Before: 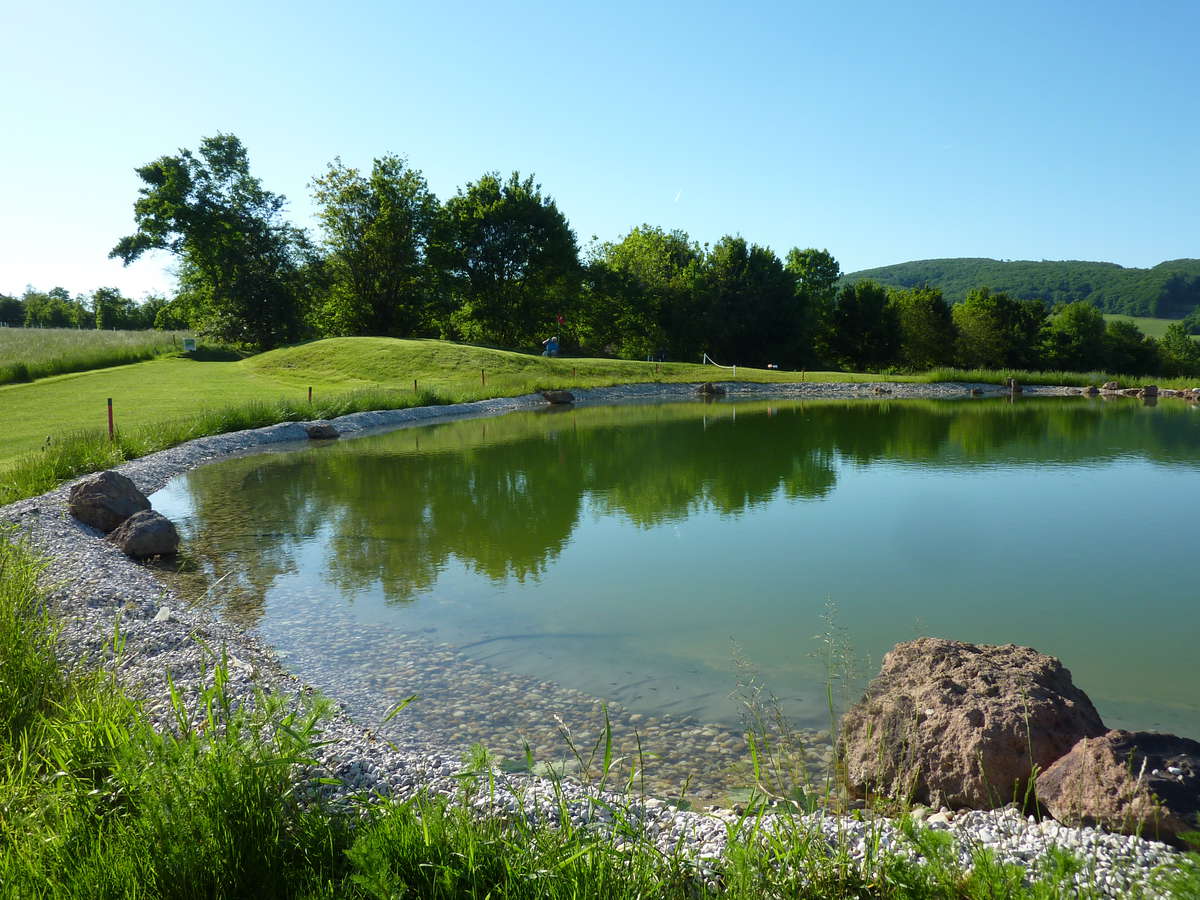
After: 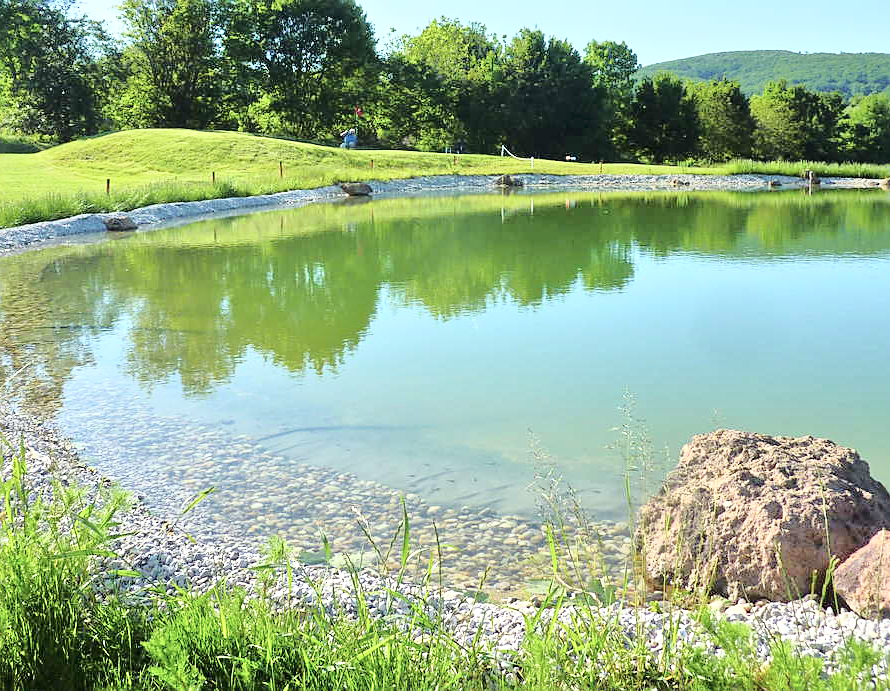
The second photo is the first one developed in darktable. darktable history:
sharpen: amount 0.484
exposure: exposure -0.217 EV, compensate highlight preservation false
contrast brightness saturation: saturation -0.178
base curve: curves: ch0 [(0, 0) (0.028, 0.03) (0.121, 0.232) (0.46, 0.748) (0.859, 0.968) (1, 1)]
crop: left 16.86%, top 23.116%, right 8.921%
tone equalizer: -8 EV 1.98 EV, -7 EV 1.98 EV, -6 EV 1.98 EV, -5 EV 1.99 EV, -4 EV 1.97 EV, -3 EV 1.47 EV, -2 EV 0.975 EV, -1 EV 0.513 EV, smoothing 1
